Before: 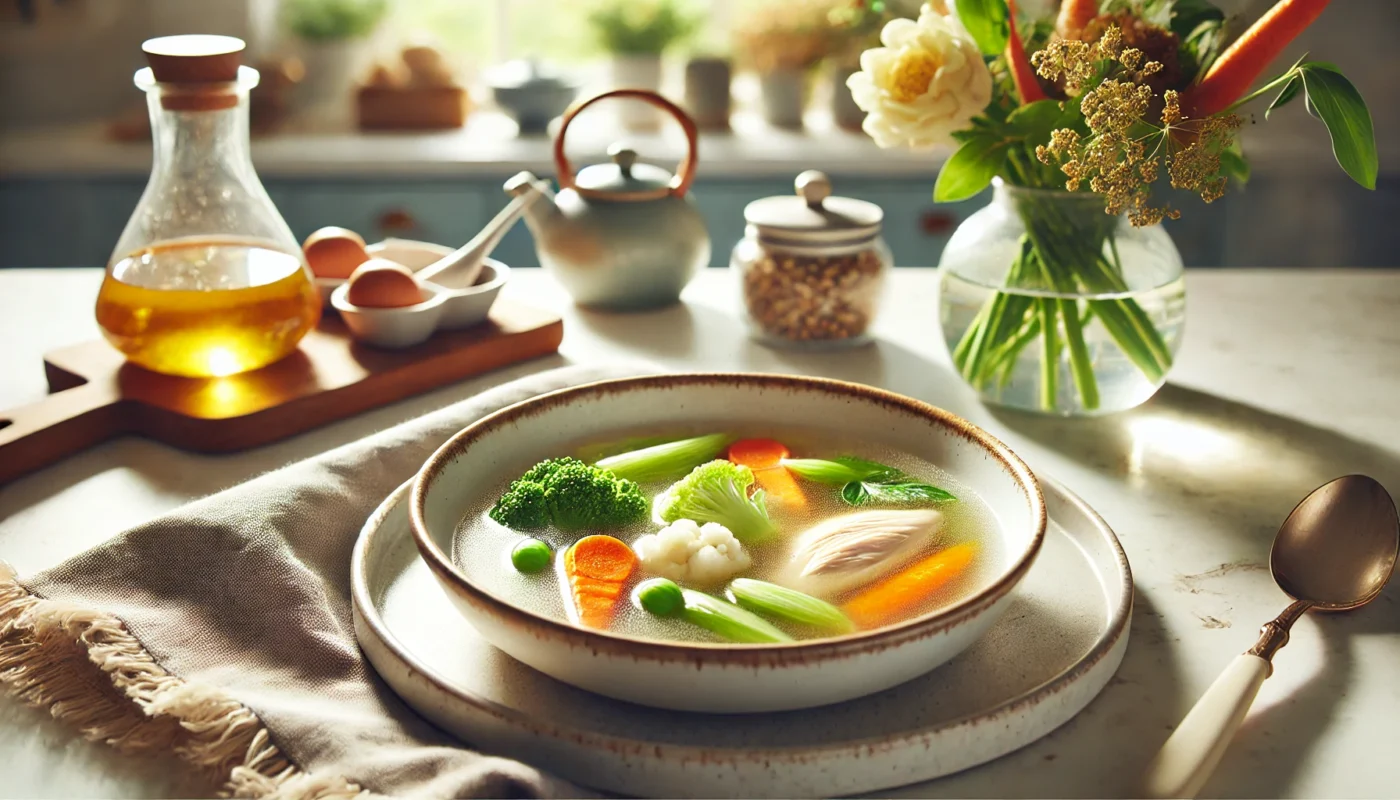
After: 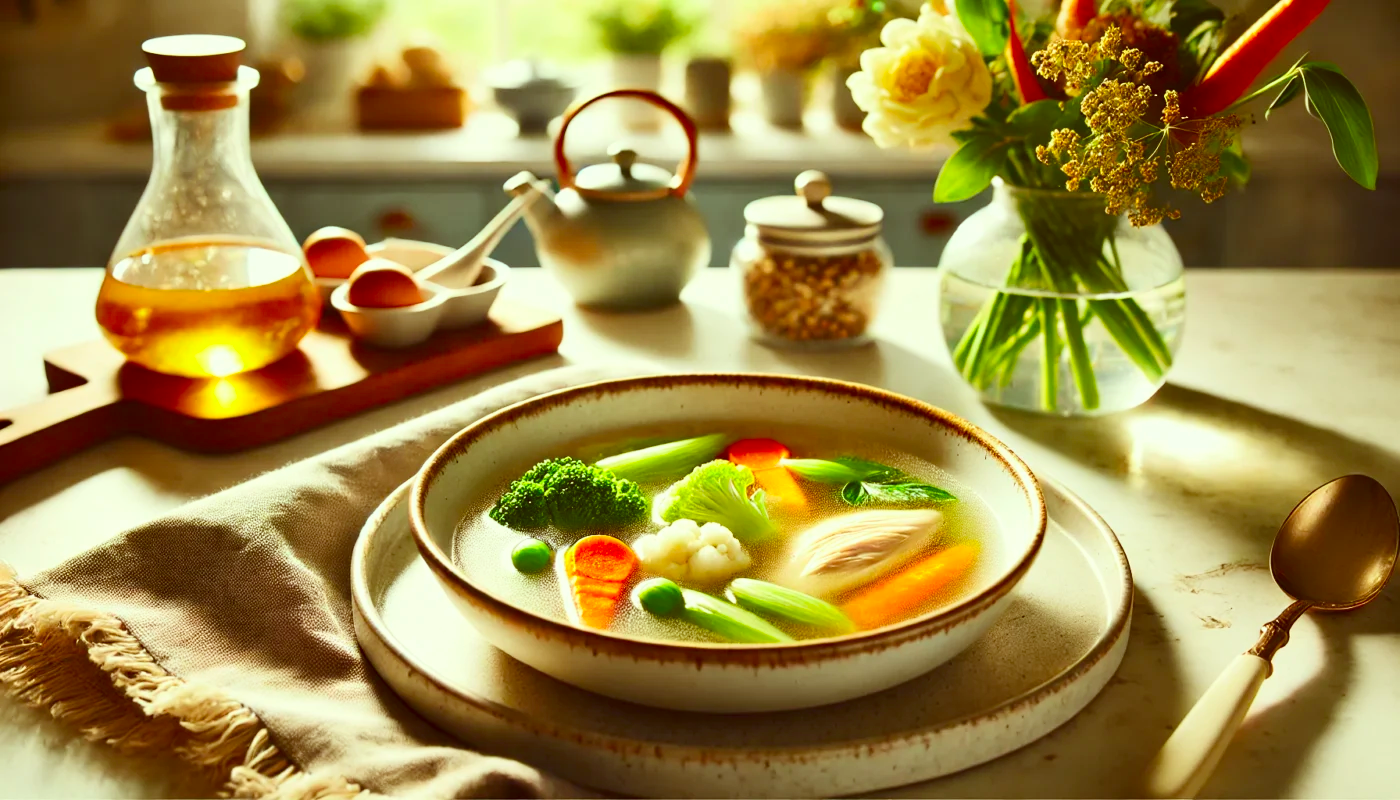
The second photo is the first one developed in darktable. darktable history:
color correction: highlights a* -6.15, highlights b* 9.36, shadows a* 10.79, shadows b* 23.32
contrast brightness saturation: contrast 0.181, saturation 0.309
